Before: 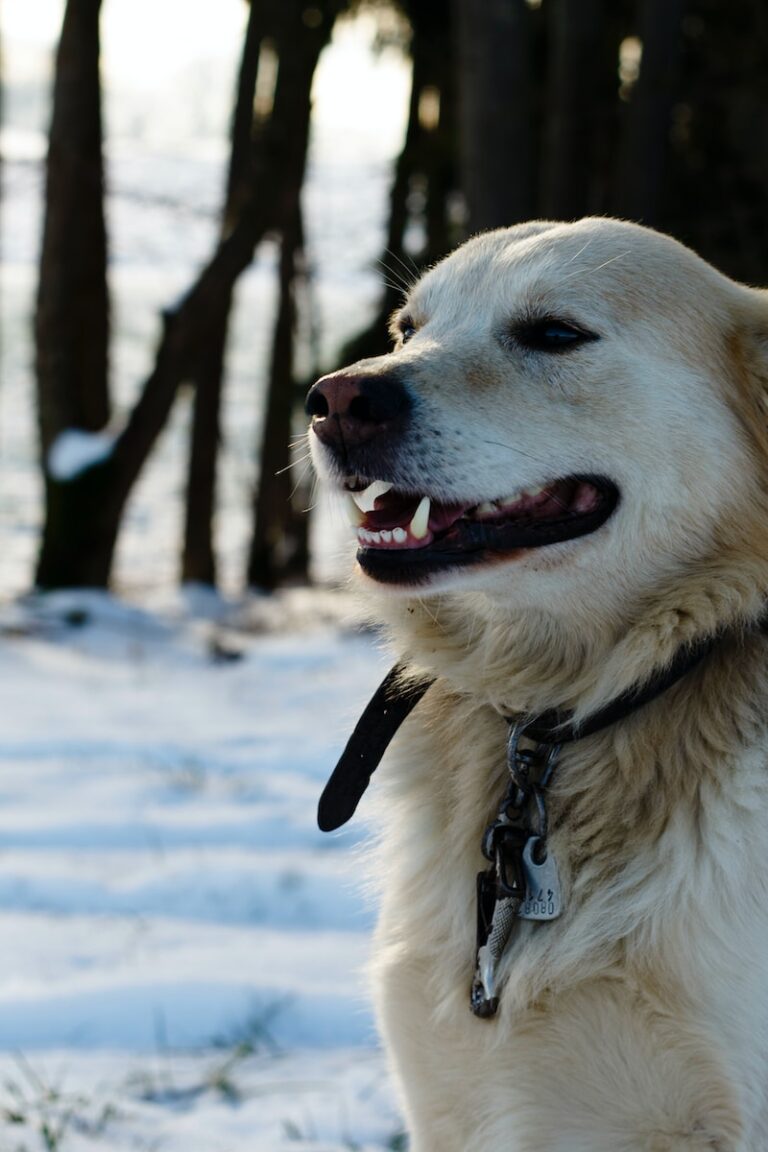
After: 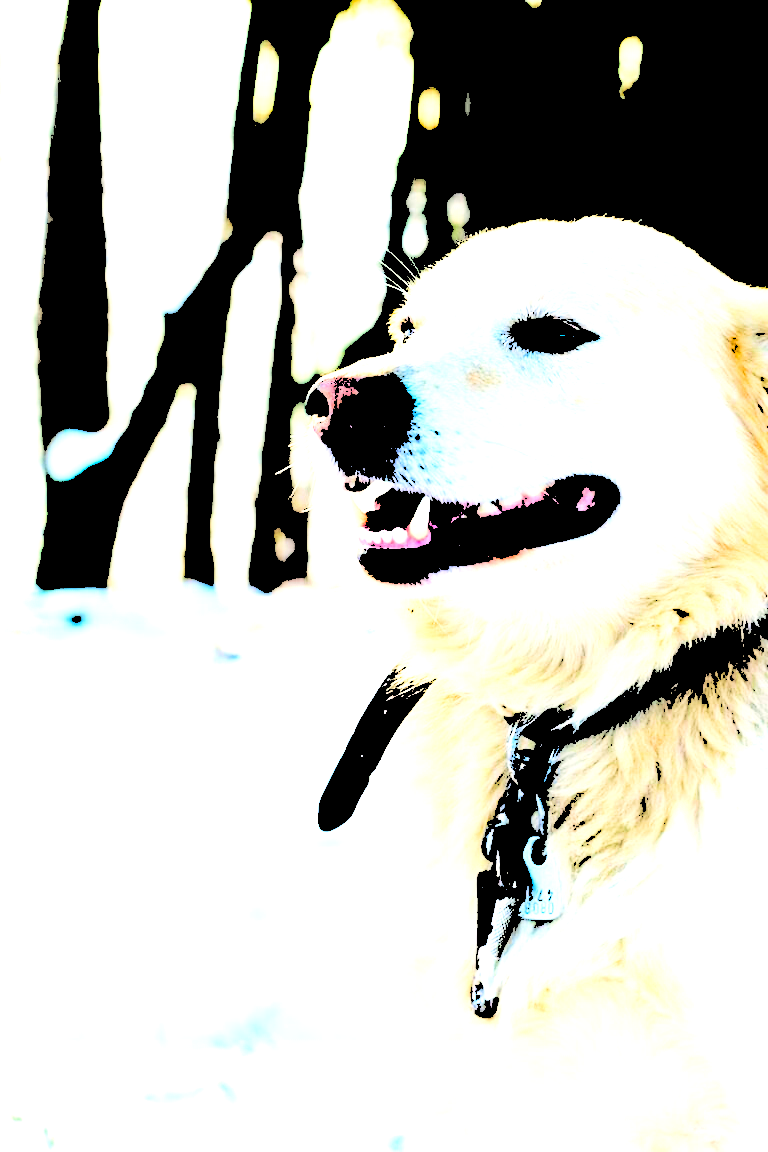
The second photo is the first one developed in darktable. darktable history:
levels: levels [0.246, 0.256, 0.506]
exposure: exposure 1 EV, compensate exposure bias true, compensate highlight preservation false
color balance rgb: shadows lift › chroma 1.023%, shadows lift › hue 241.68°, highlights gain › chroma 1.112%, highlights gain › hue 52.78°, linear chroma grading › shadows -1.976%, linear chroma grading › highlights -14.005%, linear chroma grading › global chroma -9.632%, linear chroma grading › mid-tones -9.708%, perceptual saturation grading › global saturation 20%, perceptual saturation grading › highlights -25.486%, perceptual saturation grading › shadows 24.566%
